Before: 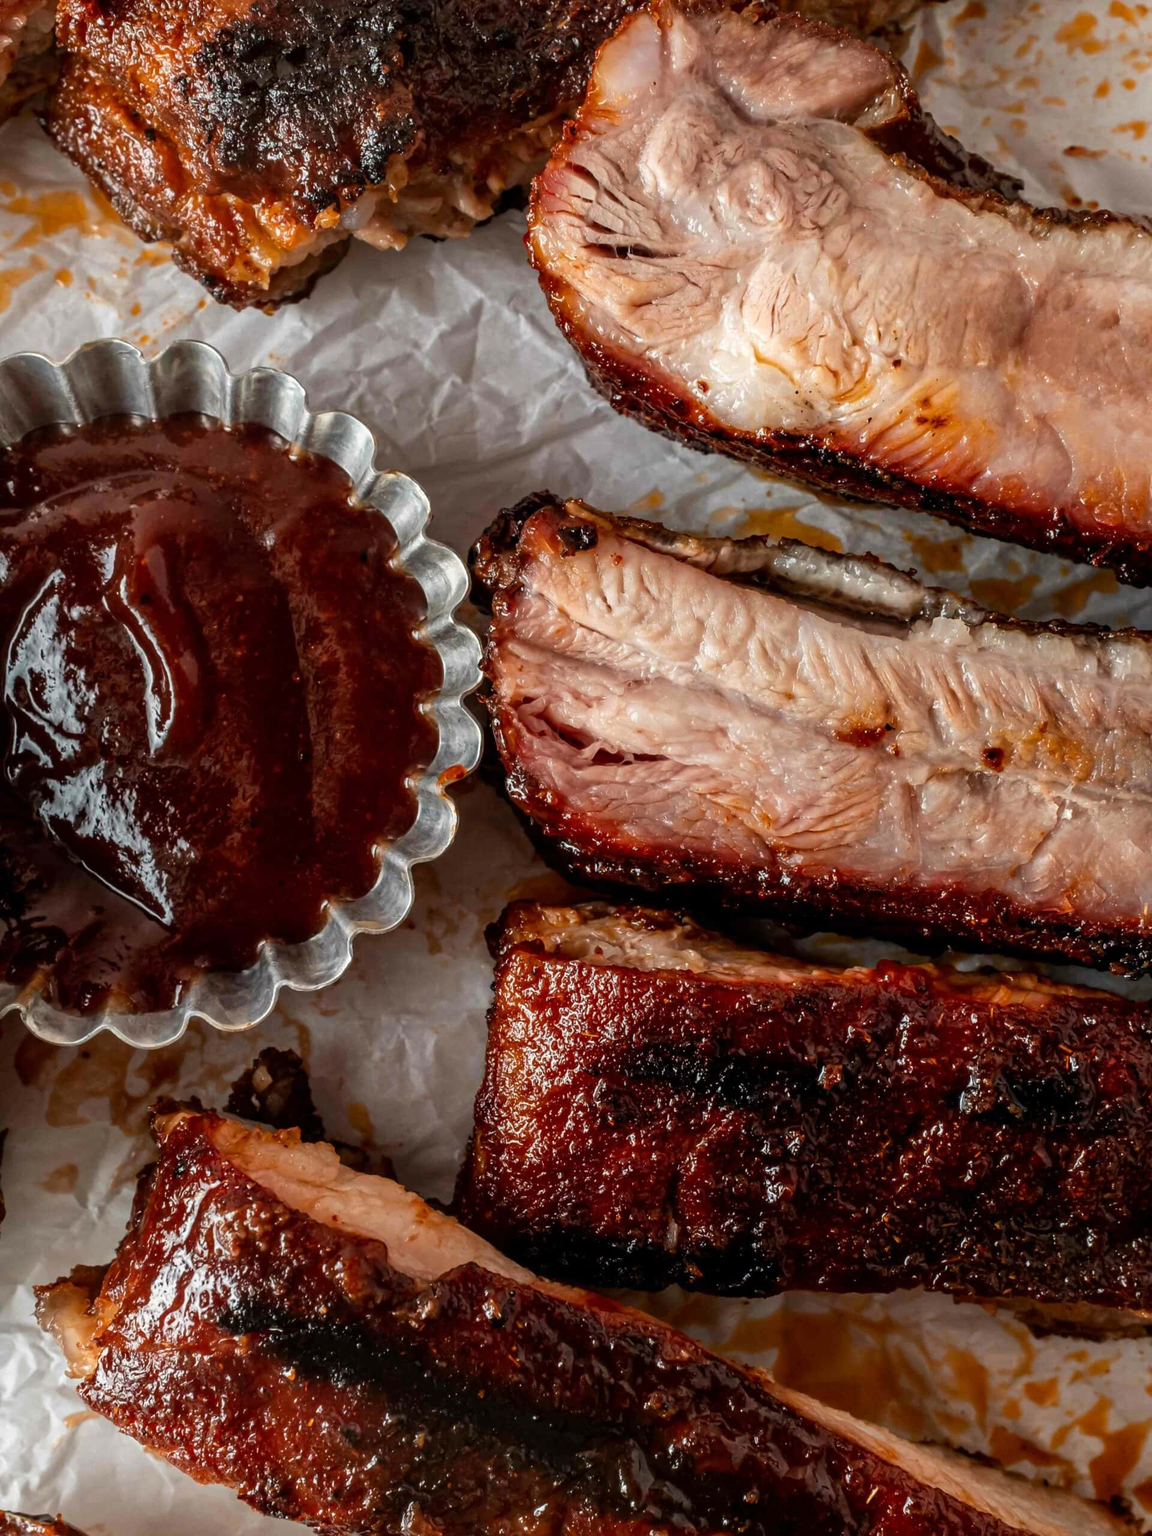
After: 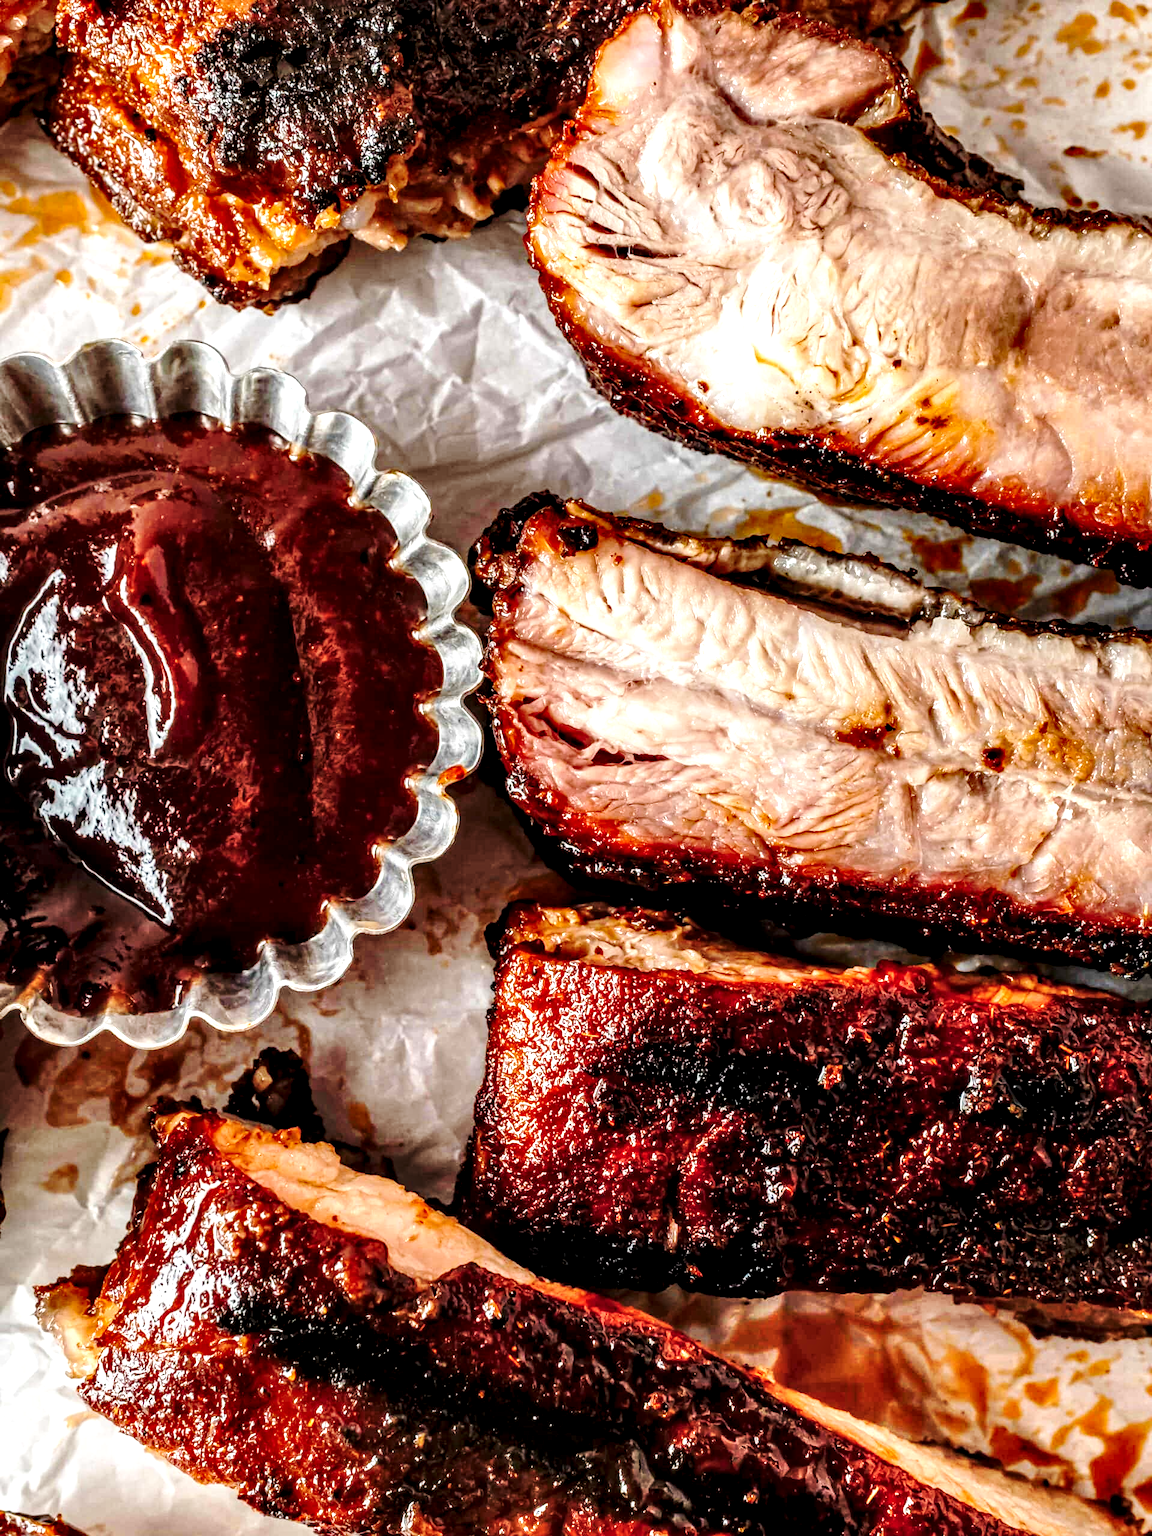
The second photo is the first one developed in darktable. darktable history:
base curve: curves: ch0 [(0, 0) (0.032, 0.037) (0.105, 0.228) (0.435, 0.76) (0.856, 0.983) (1, 1)], exposure shift 0.01, preserve colors none
shadows and highlights: radius 264.03, soften with gaussian
local contrast: highlights 60%, shadows 62%, detail 160%
levels: levels [0, 0.492, 0.984]
